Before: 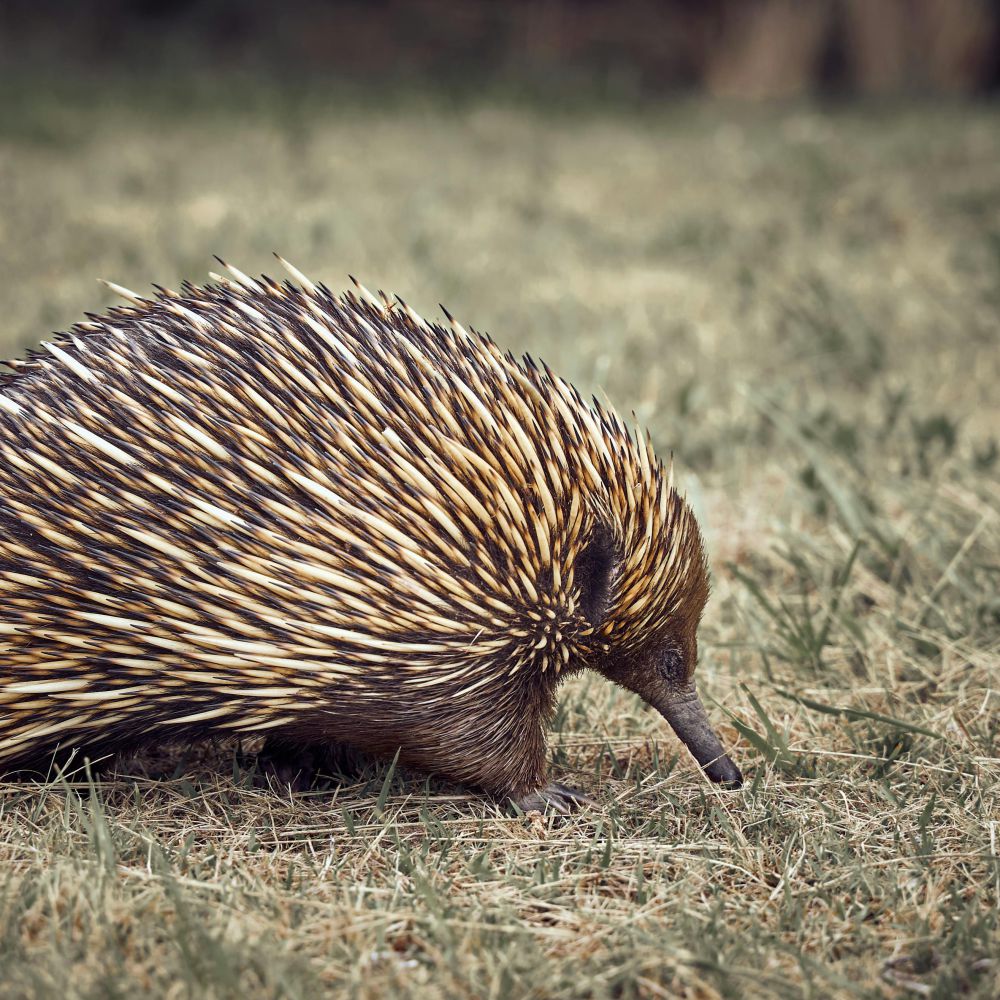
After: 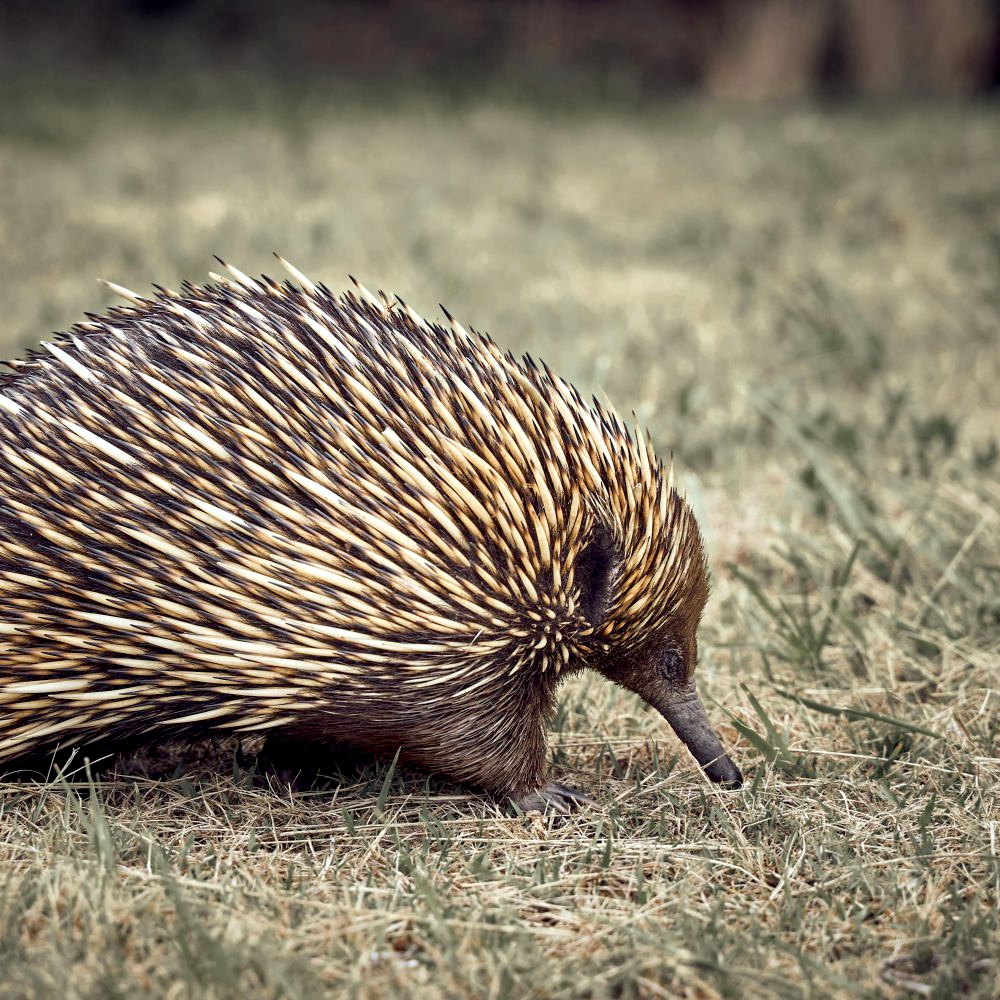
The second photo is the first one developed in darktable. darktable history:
tone equalizer: mask exposure compensation -0.513 EV
exposure: black level correction 0.007, exposure 0.104 EV, compensate highlight preservation false
color zones: curves: ch0 [(0, 0.558) (0.143, 0.559) (0.286, 0.529) (0.429, 0.505) (0.571, 0.5) (0.714, 0.5) (0.857, 0.5) (1, 0.558)]; ch1 [(0, 0.469) (0.01, 0.469) (0.12, 0.446) (0.248, 0.469) (0.5, 0.5) (0.748, 0.5) (0.99, 0.469) (1, 0.469)]
